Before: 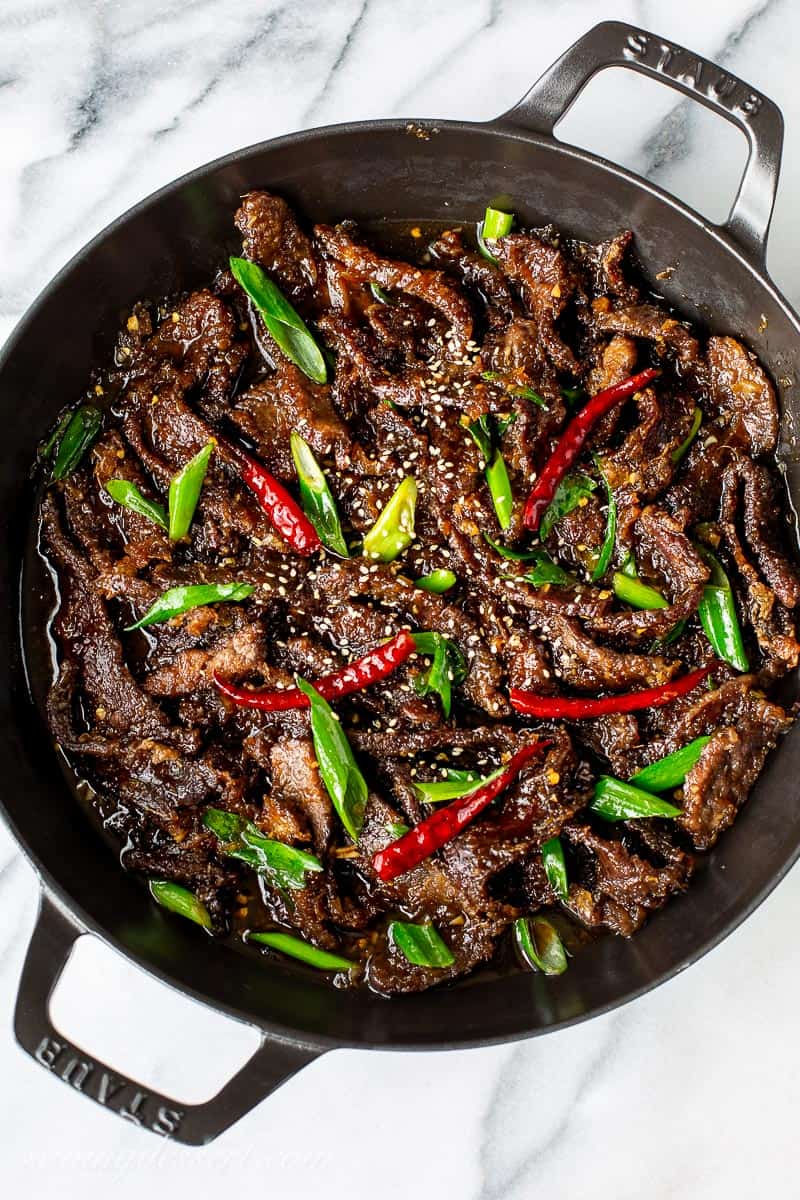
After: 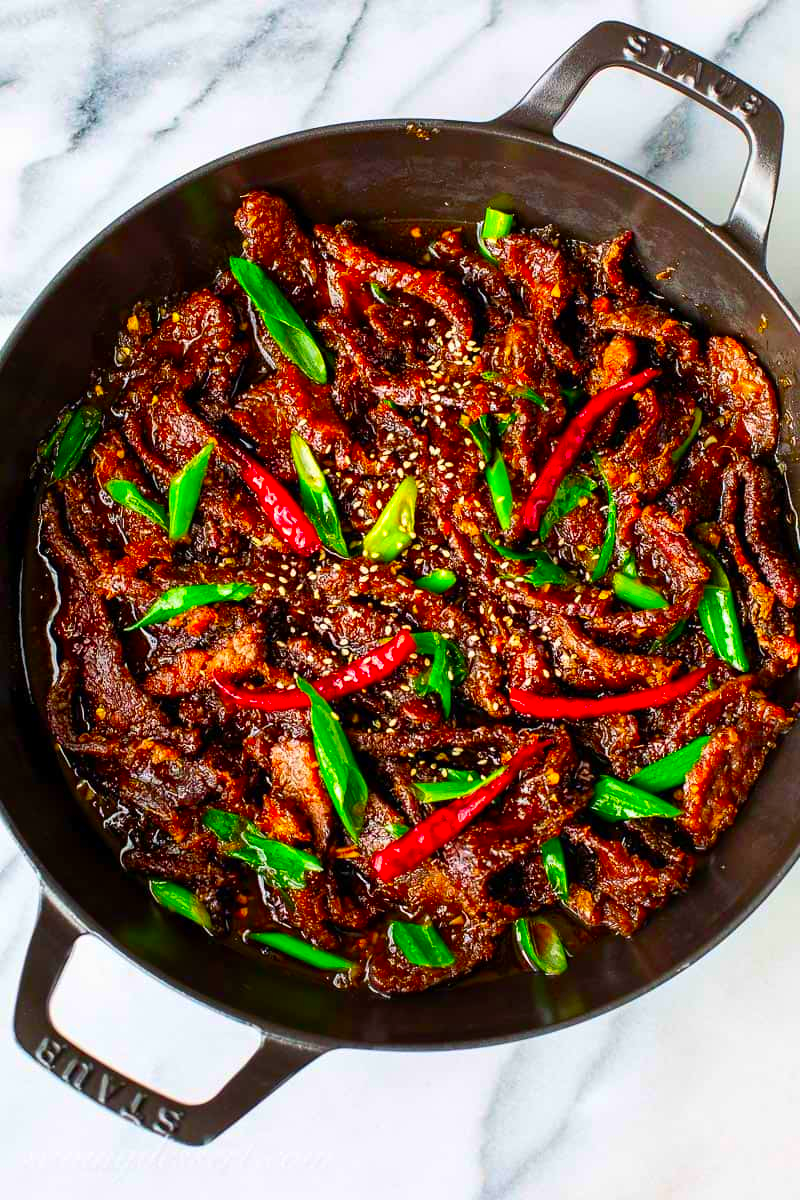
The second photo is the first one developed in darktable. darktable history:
color correction: highlights b* -0.024, saturation 2.19
